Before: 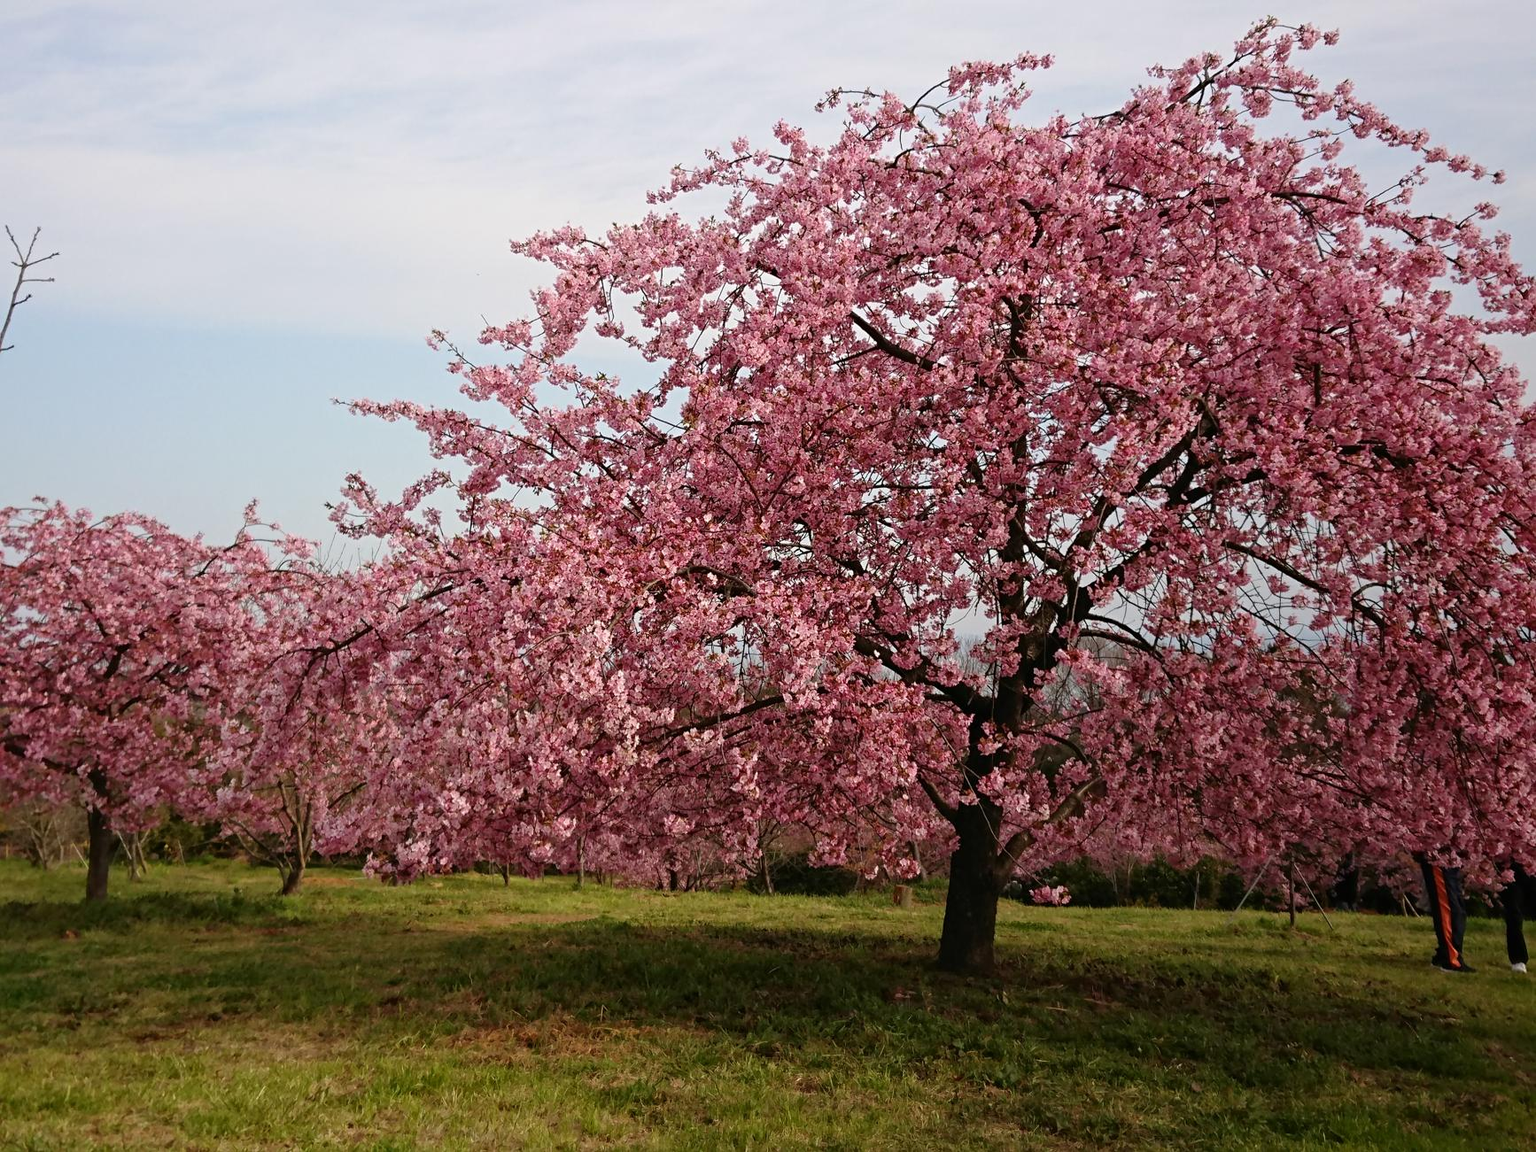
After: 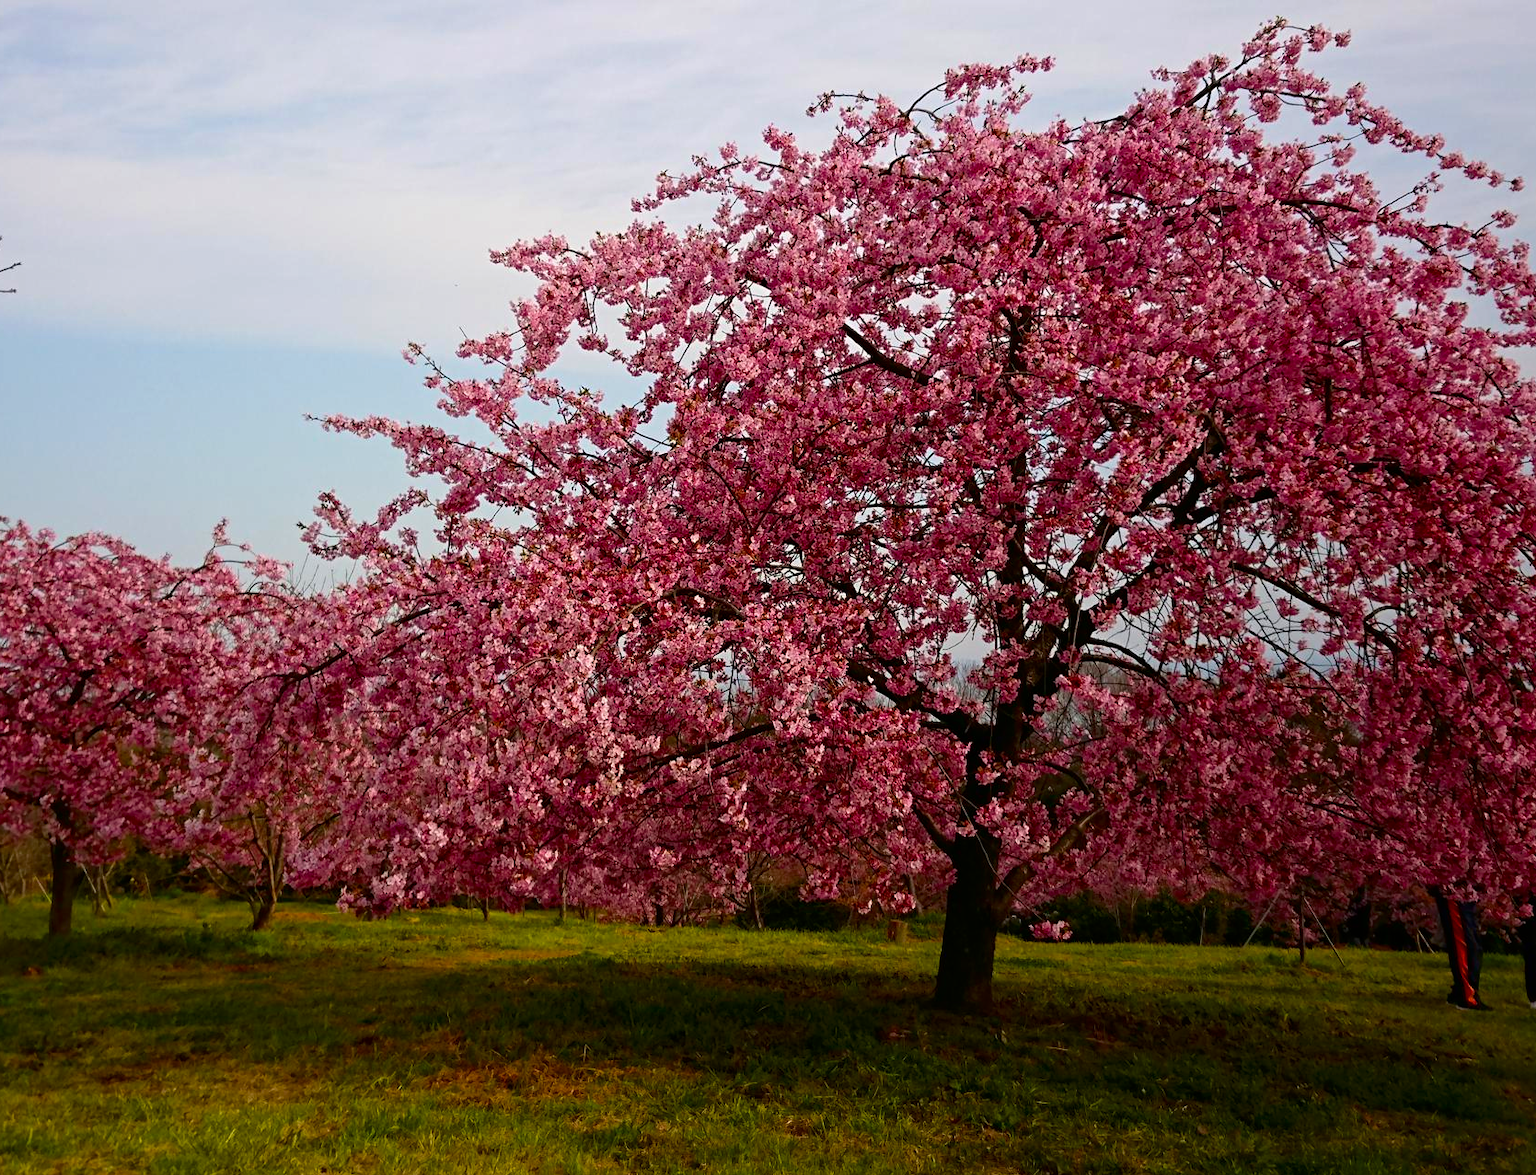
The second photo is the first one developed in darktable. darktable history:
crop and rotate: left 2.593%, right 1.153%, bottom 1.81%
contrast brightness saturation: contrast 0.066, brightness -0.132, saturation 0.055
color balance rgb: perceptual saturation grading › global saturation 39.209%
